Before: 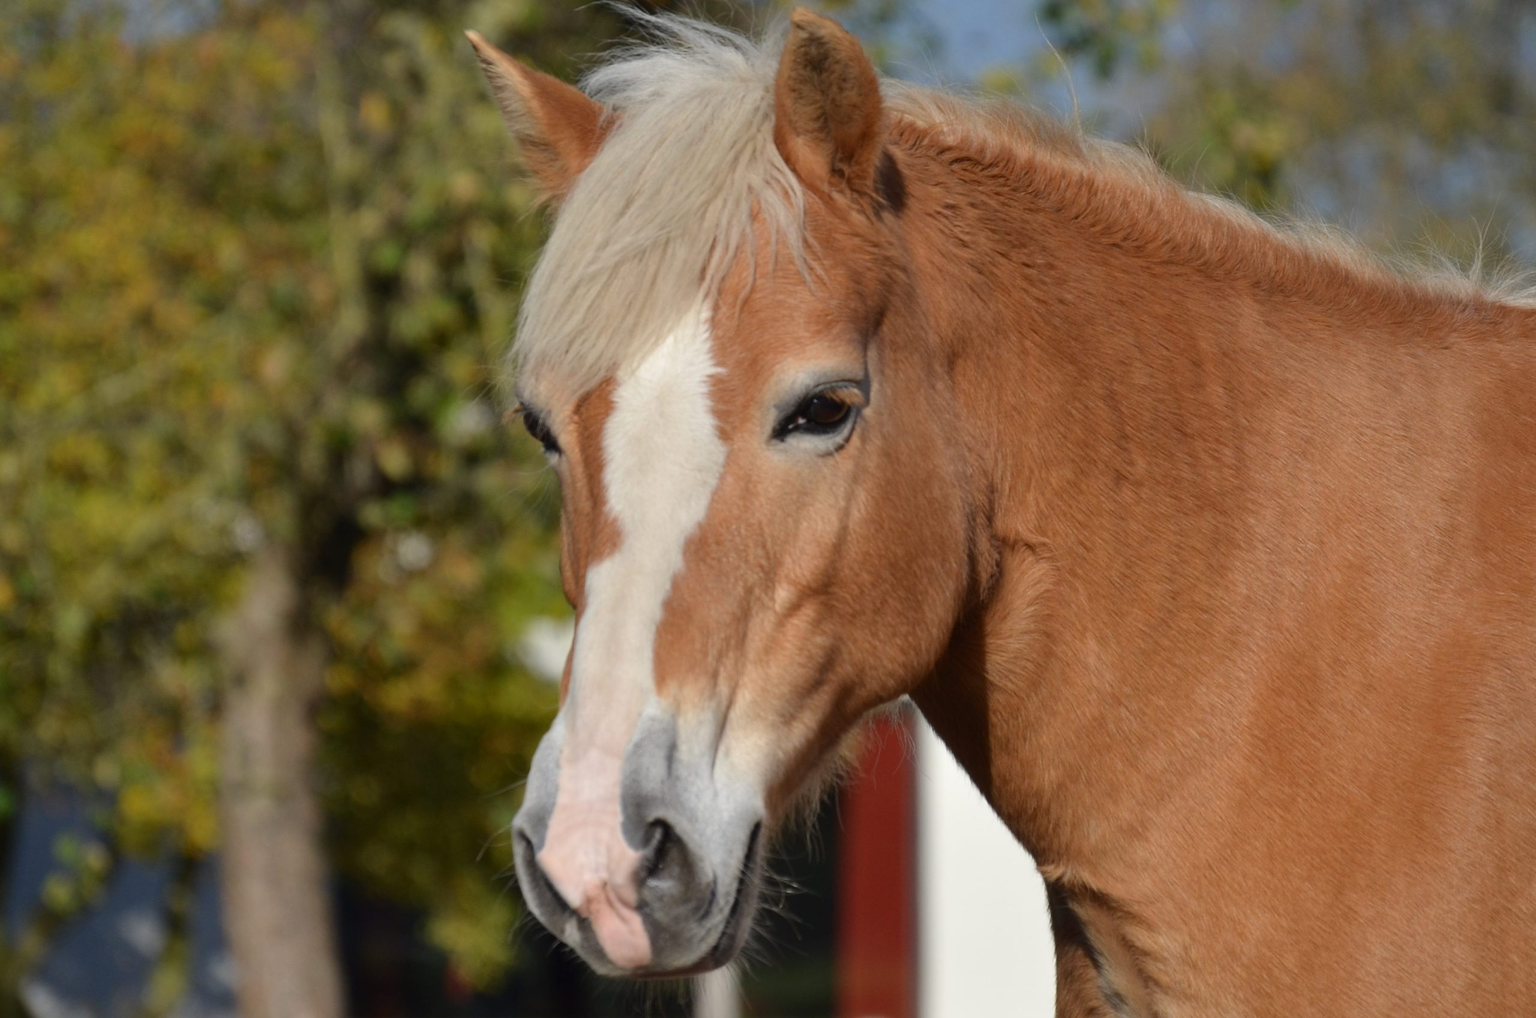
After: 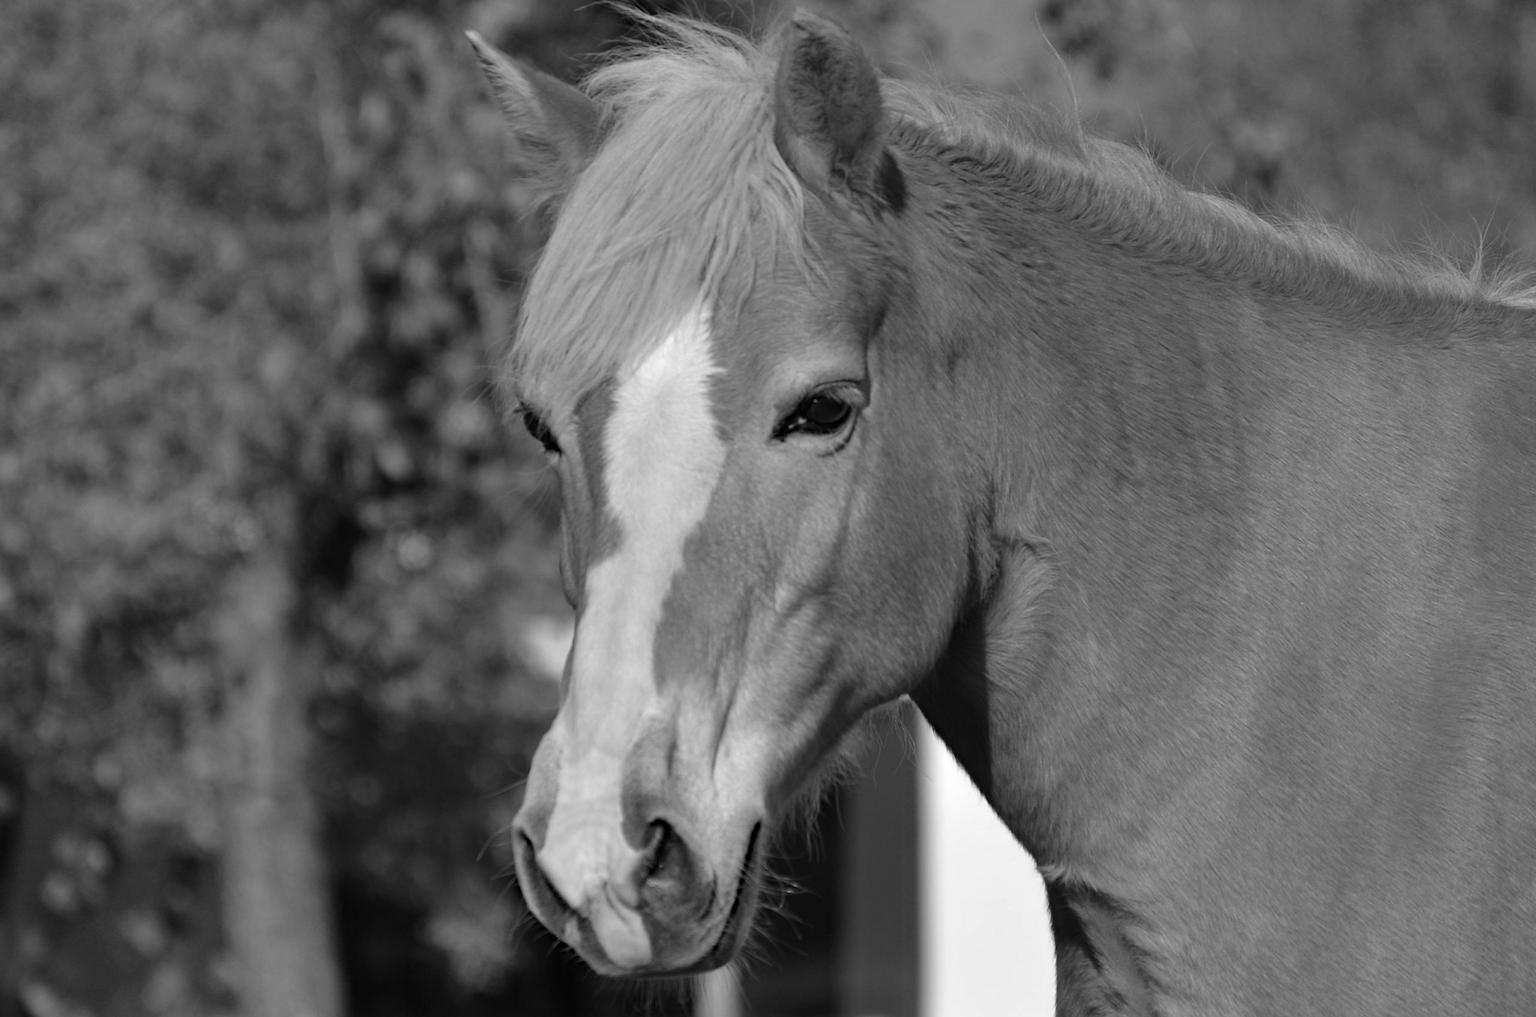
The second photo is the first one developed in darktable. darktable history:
monochrome: on, module defaults
haze removal: strength 0.29, distance 0.25, compatibility mode true, adaptive false
